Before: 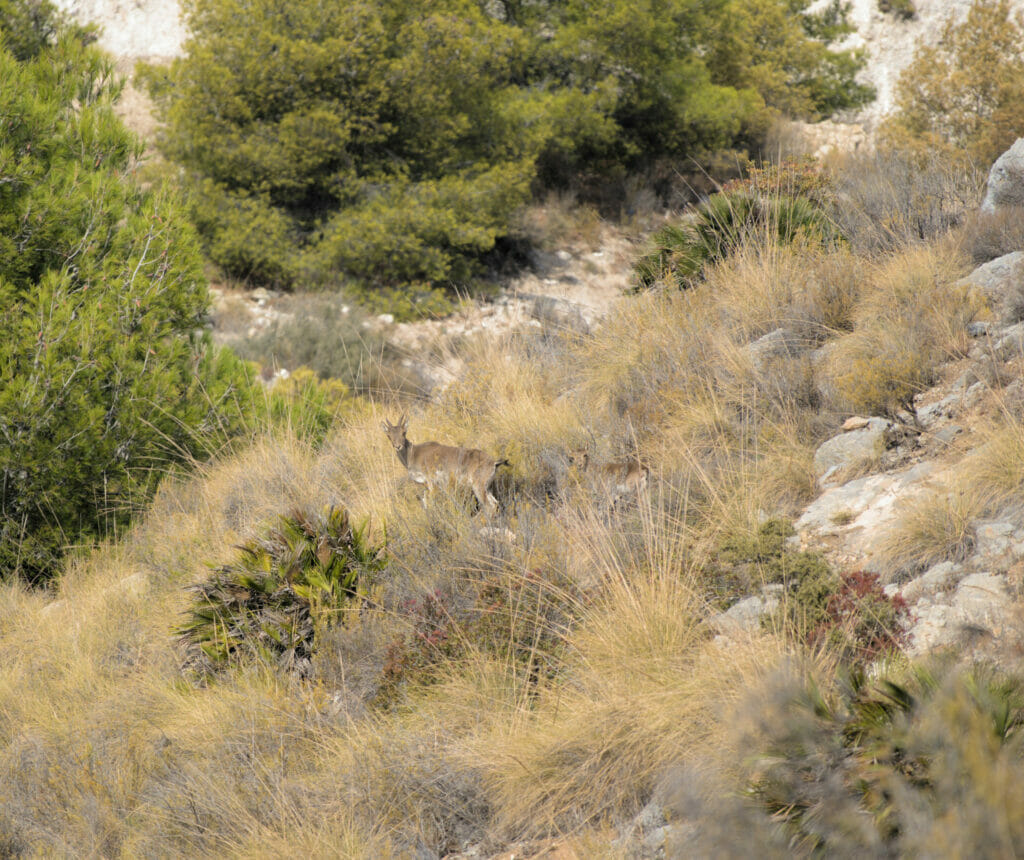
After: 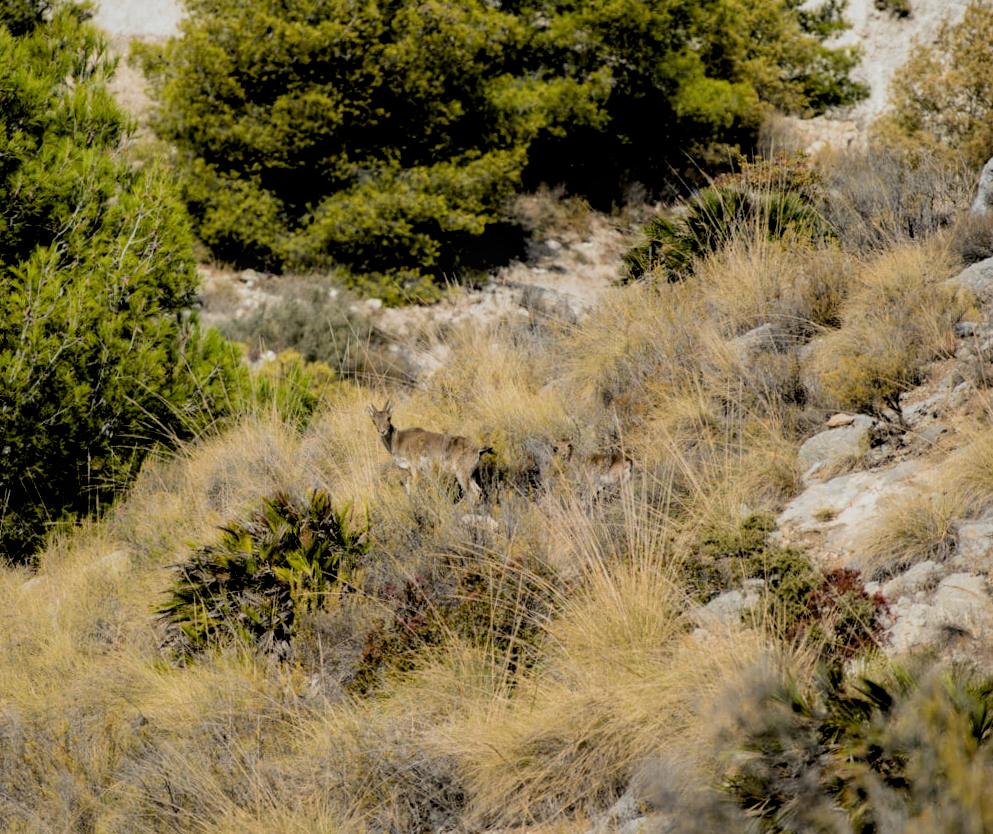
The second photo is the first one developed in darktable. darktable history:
filmic rgb: black relative exposure -5.11 EV, white relative exposure 3.99 EV, hardness 2.9, contrast 1.297, highlights saturation mix -29.7%
crop and rotate: angle -1.51°
local contrast: detail 117%
exposure: black level correction 0.046, exposure -0.231 EV, compensate highlight preservation false
